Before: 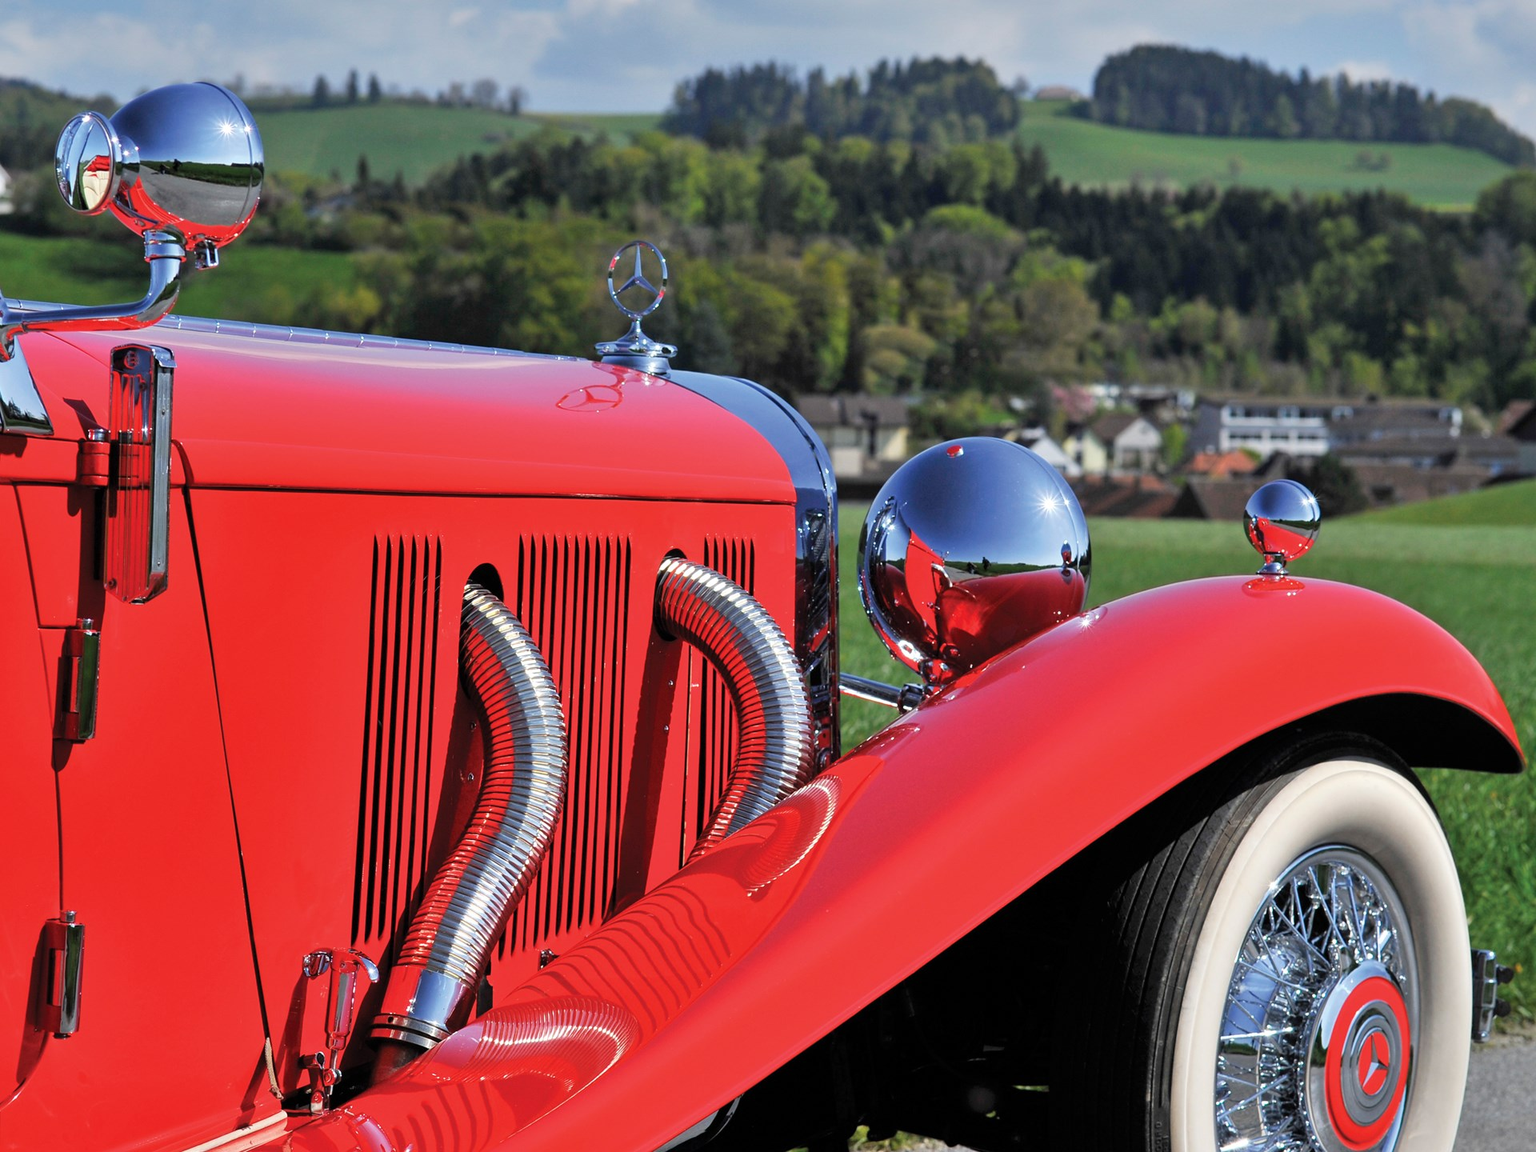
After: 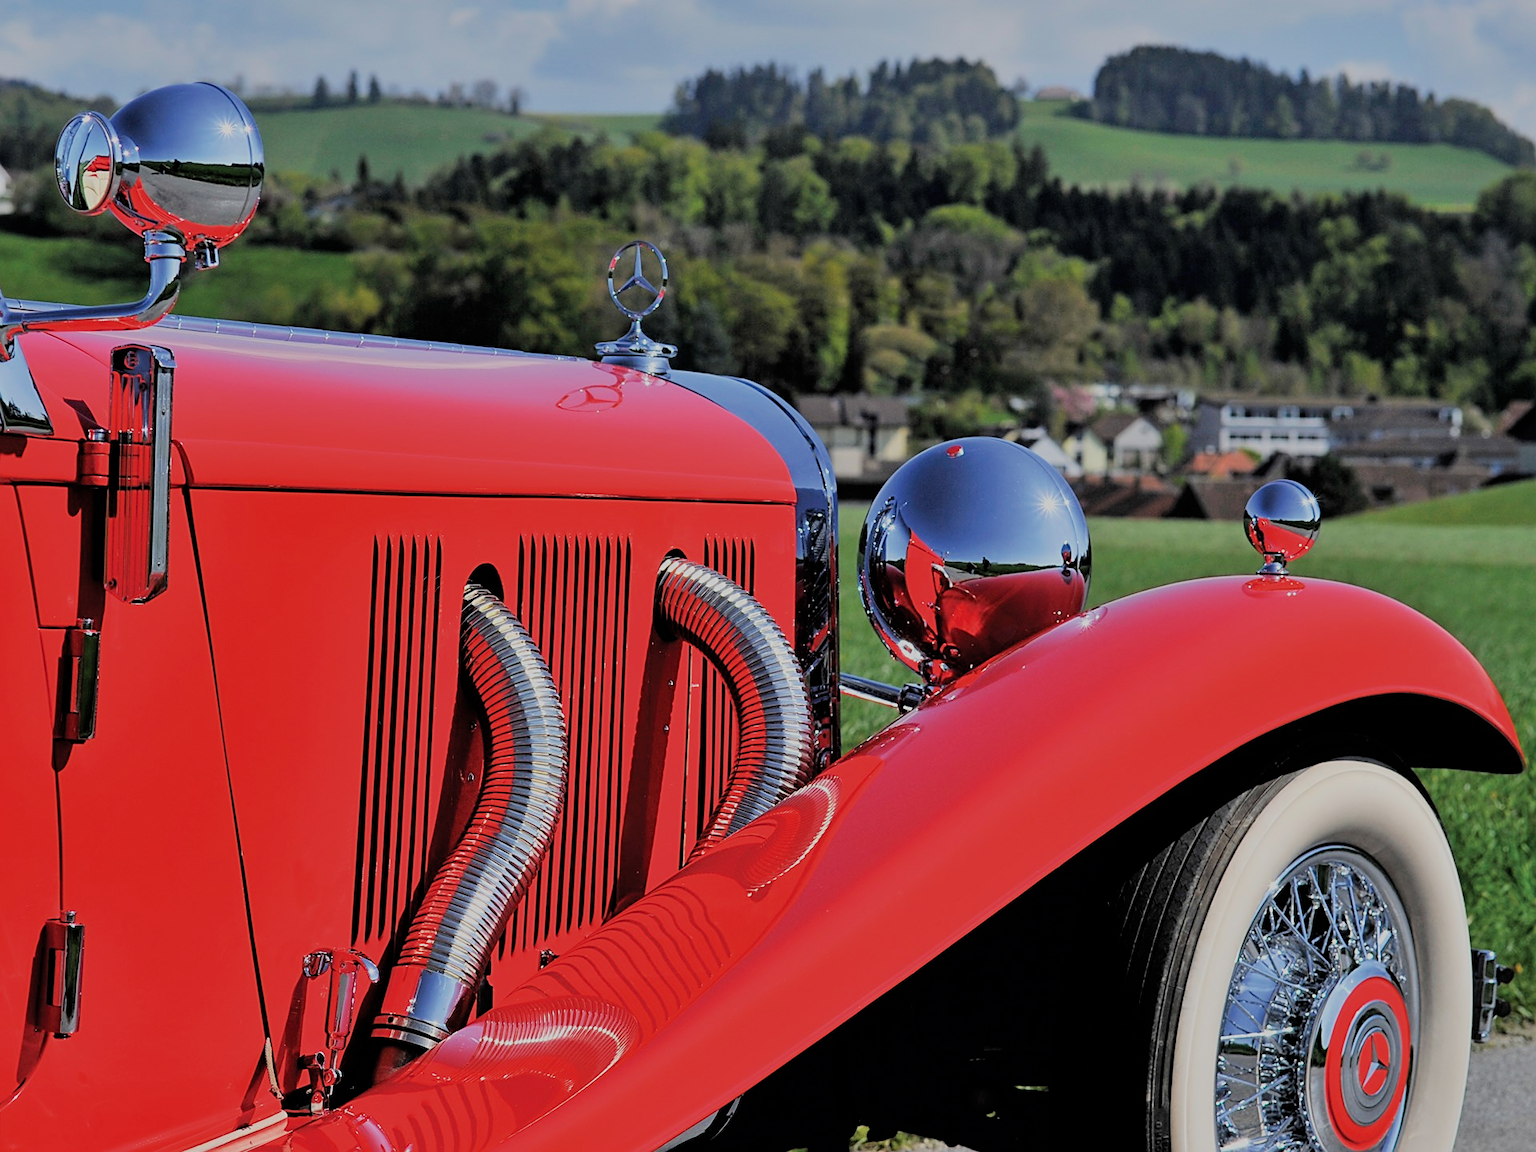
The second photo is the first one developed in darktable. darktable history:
filmic rgb: black relative exposure -6.2 EV, white relative exposure 6.96 EV, threshold 5.99 EV, hardness 2.26, color science v6 (2022), enable highlight reconstruction true
sharpen: on, module defaults
